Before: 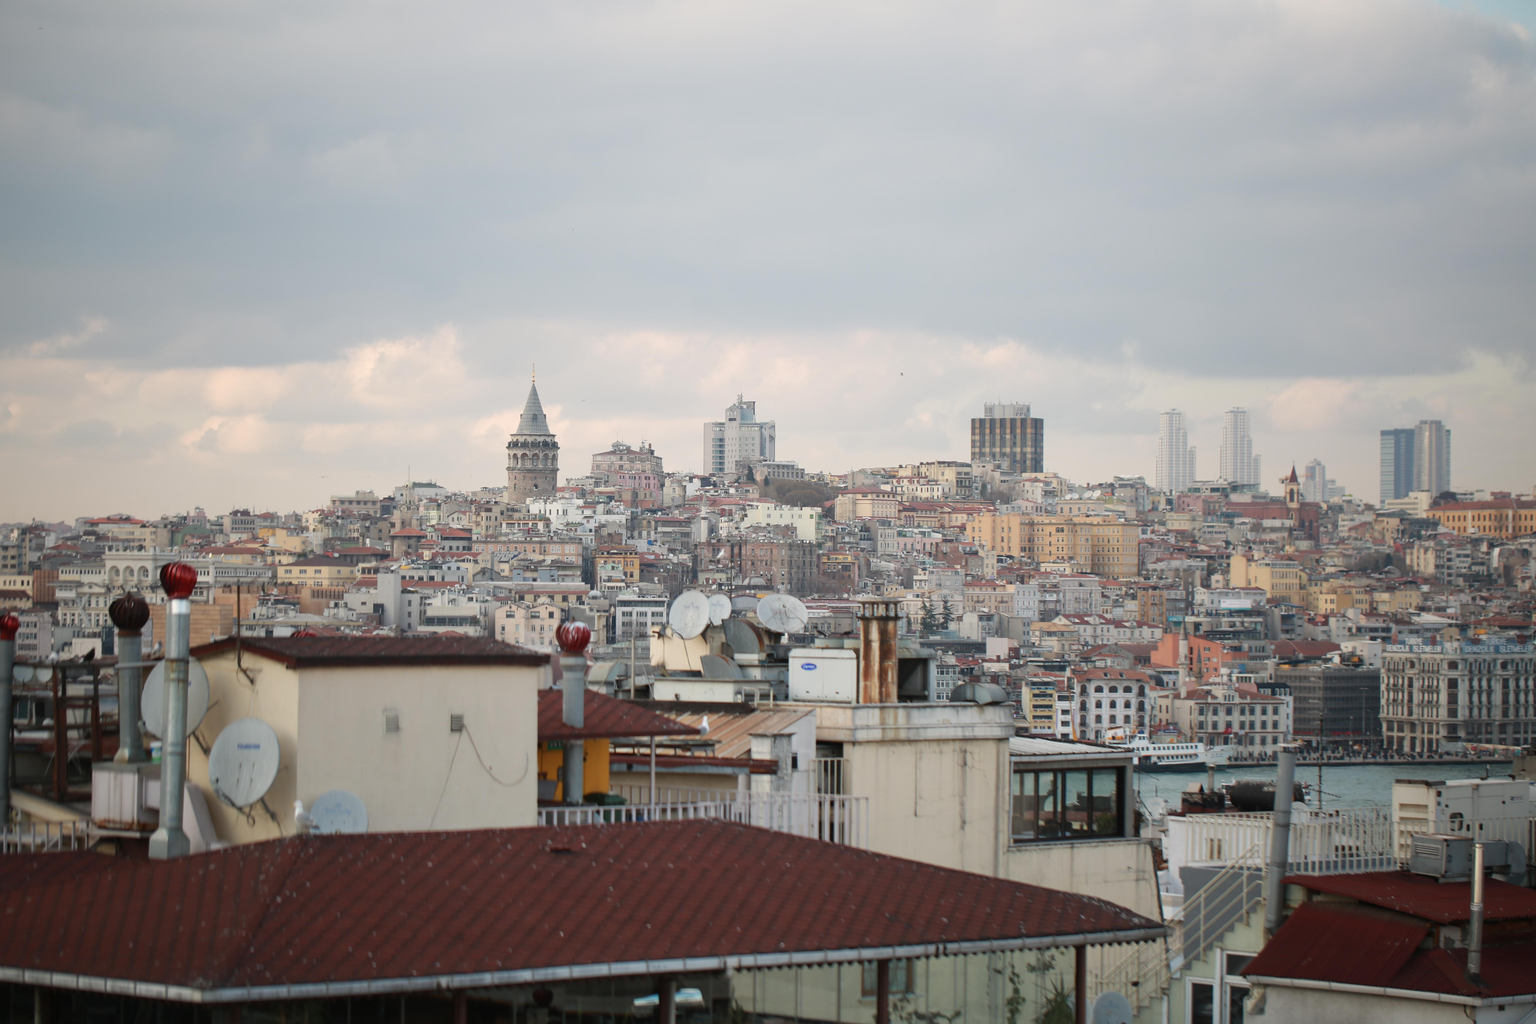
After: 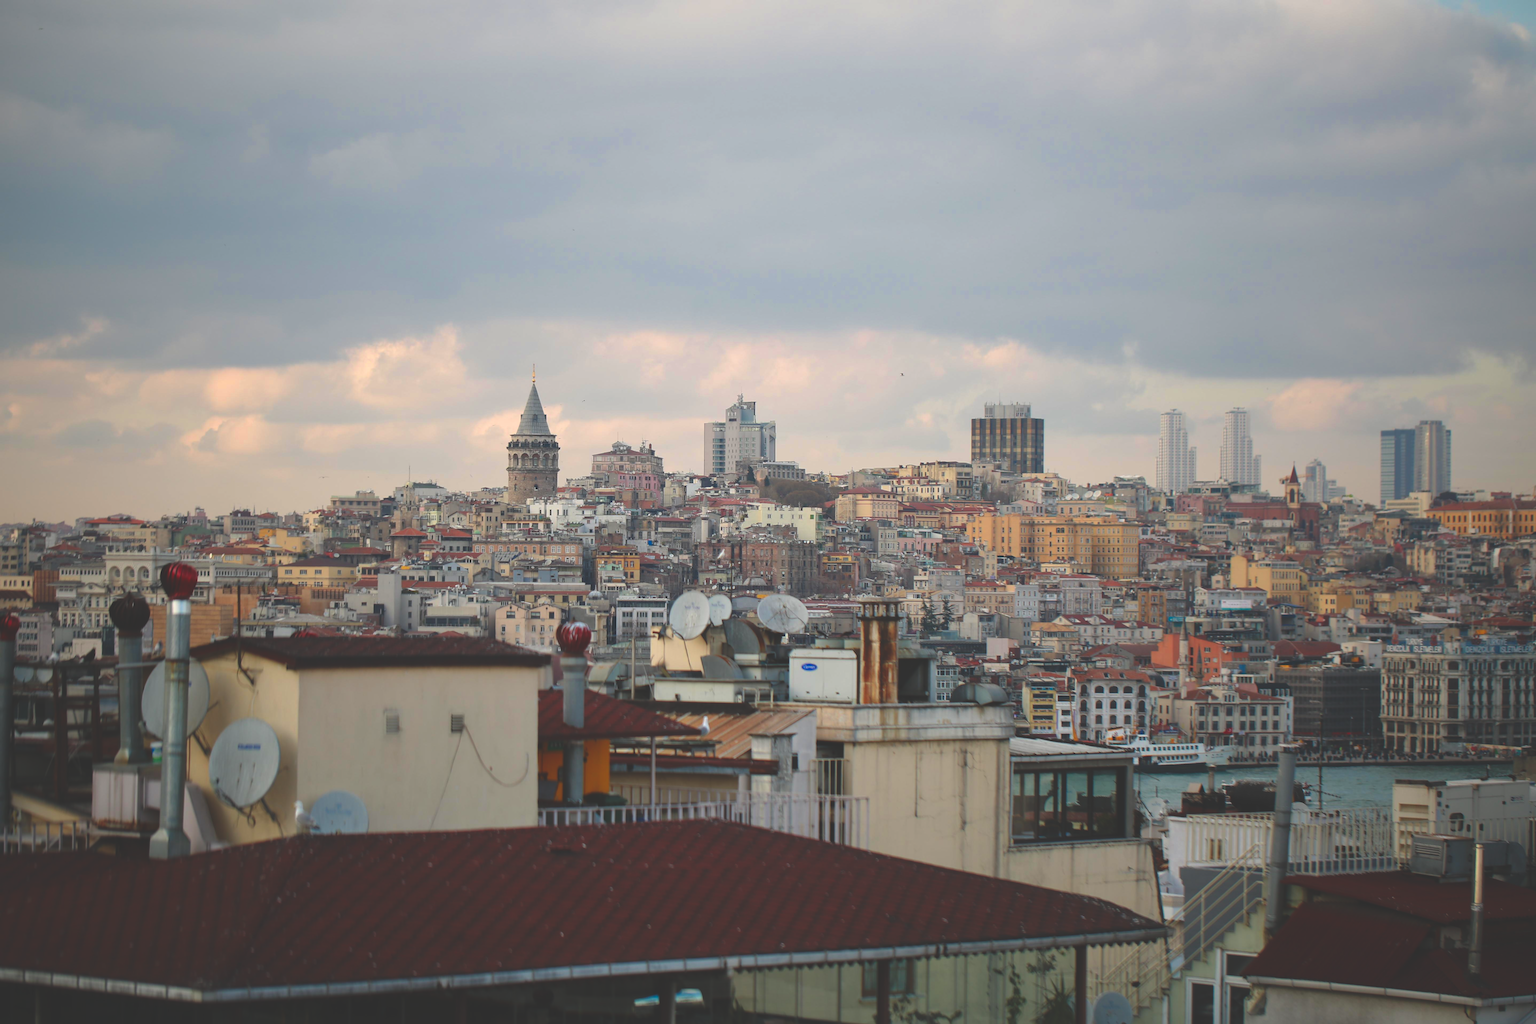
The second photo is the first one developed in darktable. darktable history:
rgb curve: curves: ch0 [(0, 0.186) (0.314, 0.284) (0.775, 0.708) (1, 1)], compensate middle gray true, preserve colors none
color zones: curves: ch0 [(0, 0.613) (0.01, 0.613) (0.245, 0.448) (0.498, 0.529) (0.642, 0.665) (0.879, 0.777) (0.99, 0.613)]; ch1 [(0, 0) (0.143, 0) (0.286, 0) (0.429, 0) (0.571, 0) (0.714, 0) (0.857, 0)], mix -138.01%
